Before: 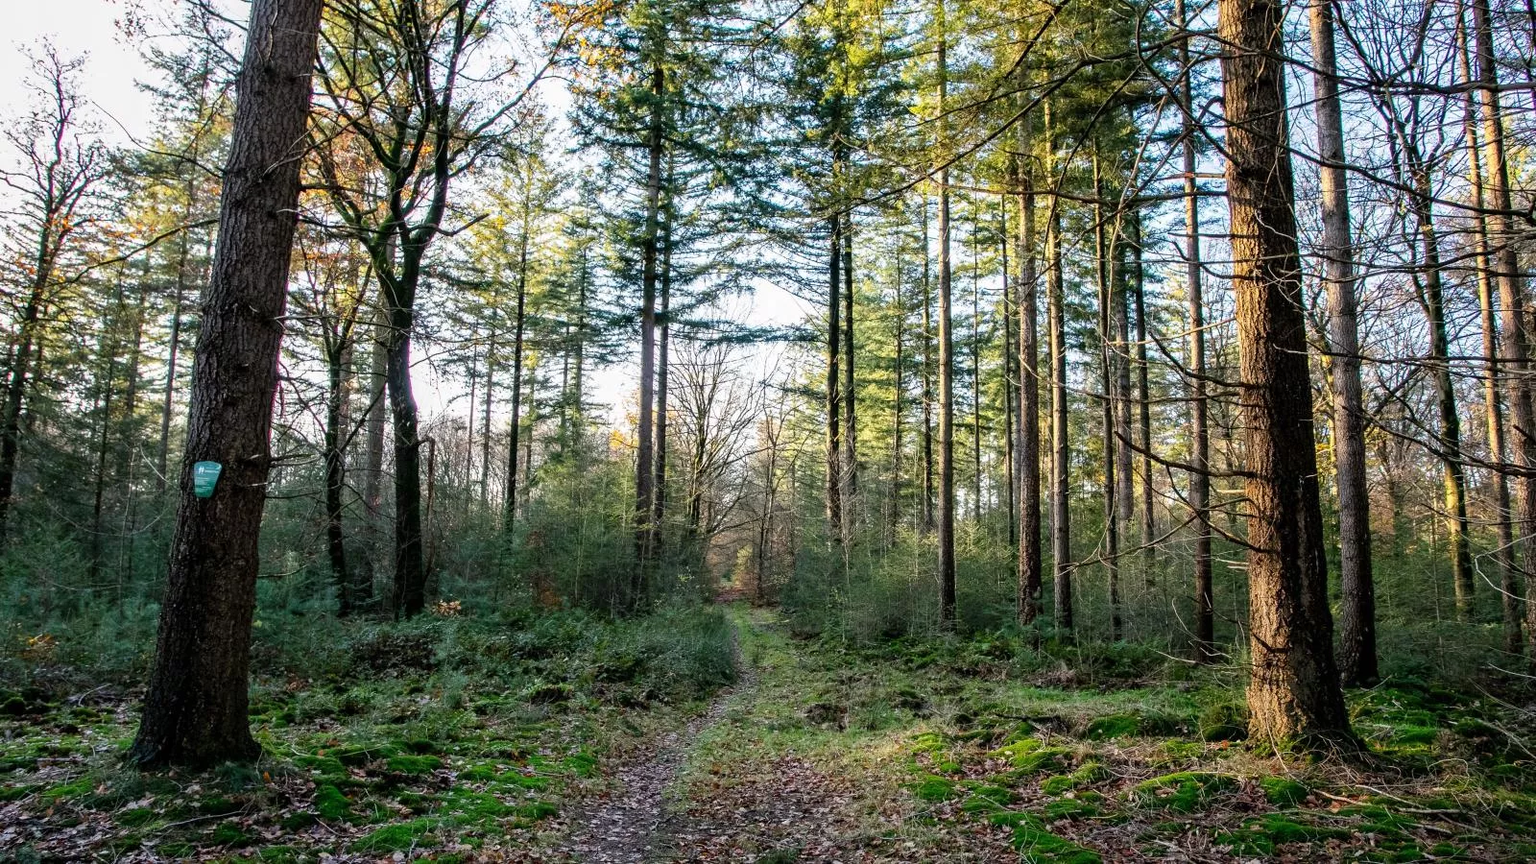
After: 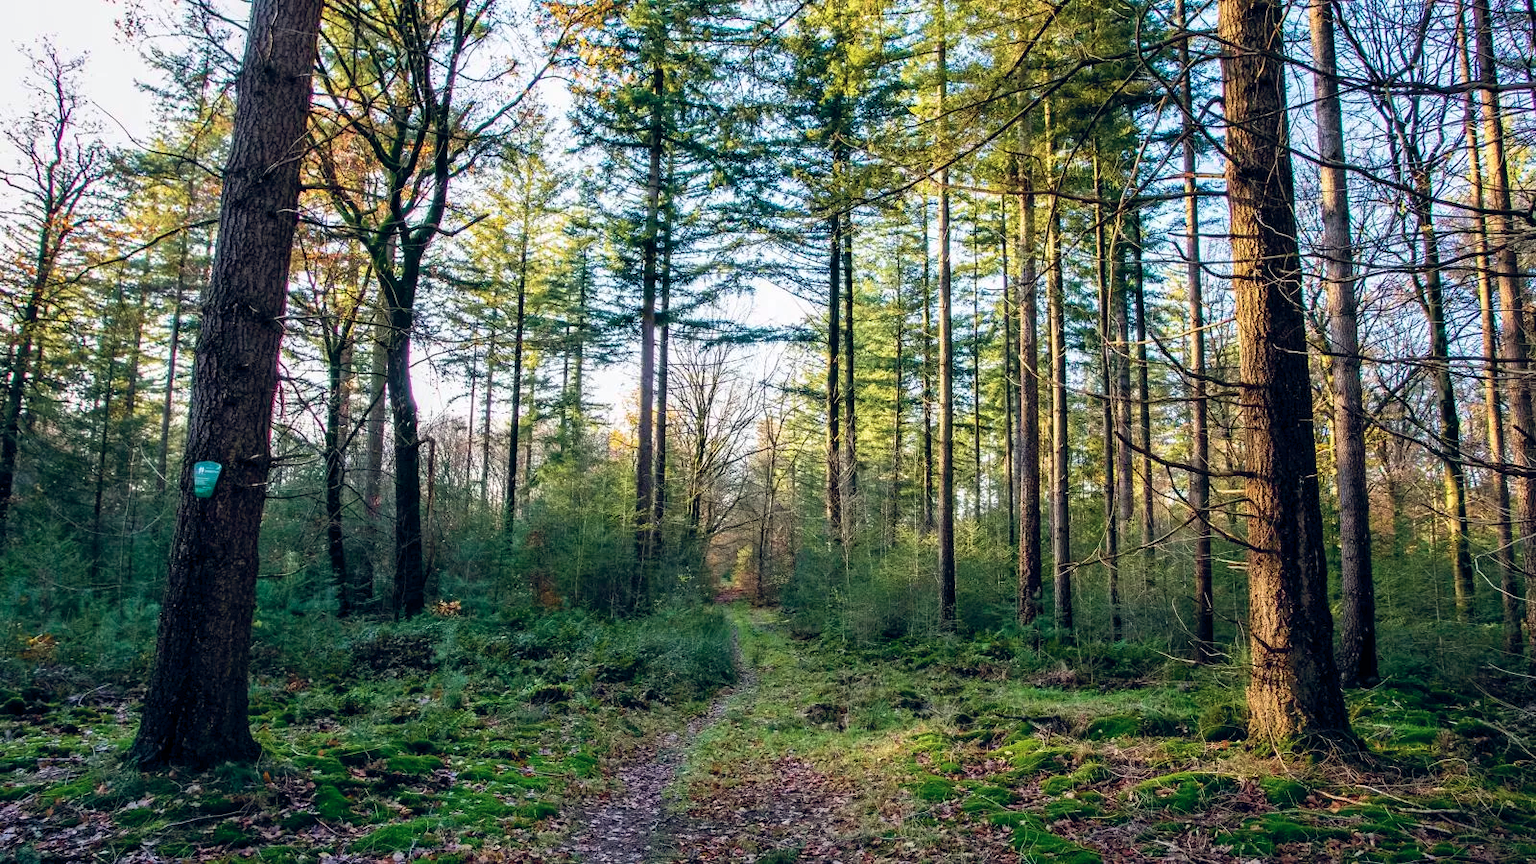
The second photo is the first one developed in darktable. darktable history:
velvia: strength 44.84%
color balance rgb: global offset › chroma 0.098%, global offset › hue 254.07°, perceptual saturation grading › global saturation 0.191%
